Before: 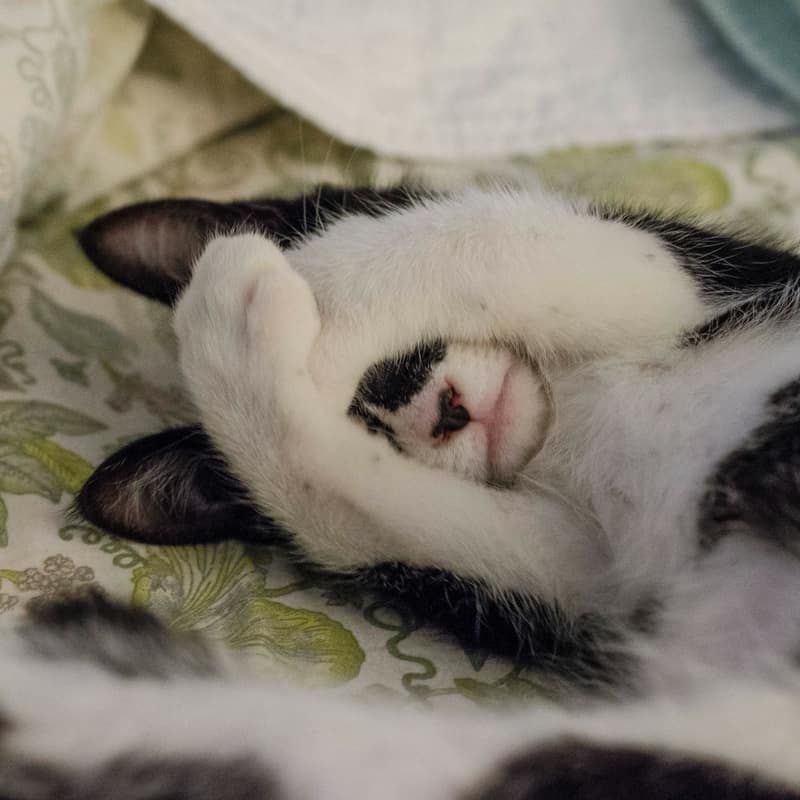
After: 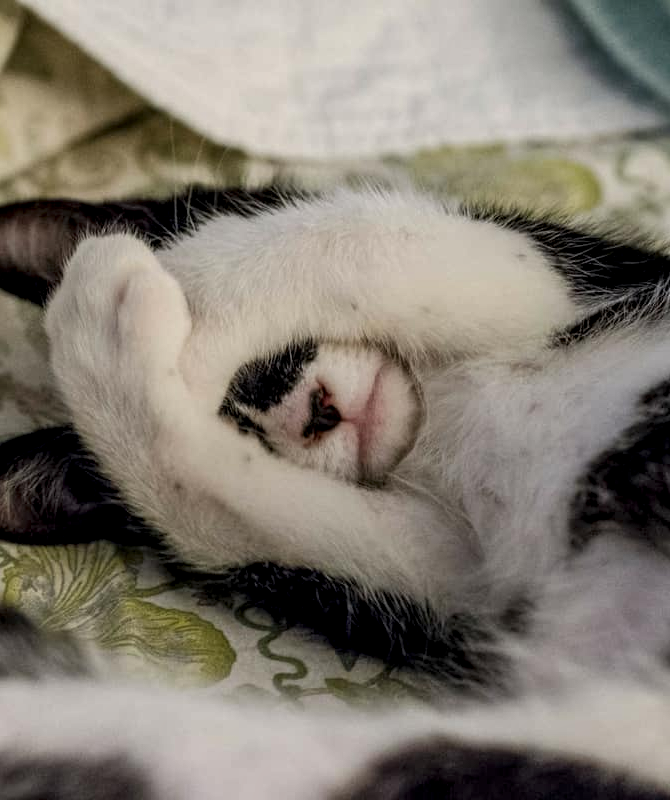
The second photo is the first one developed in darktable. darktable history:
crop: left 16.145%
local contrast: highlights 59%, detail 145%
